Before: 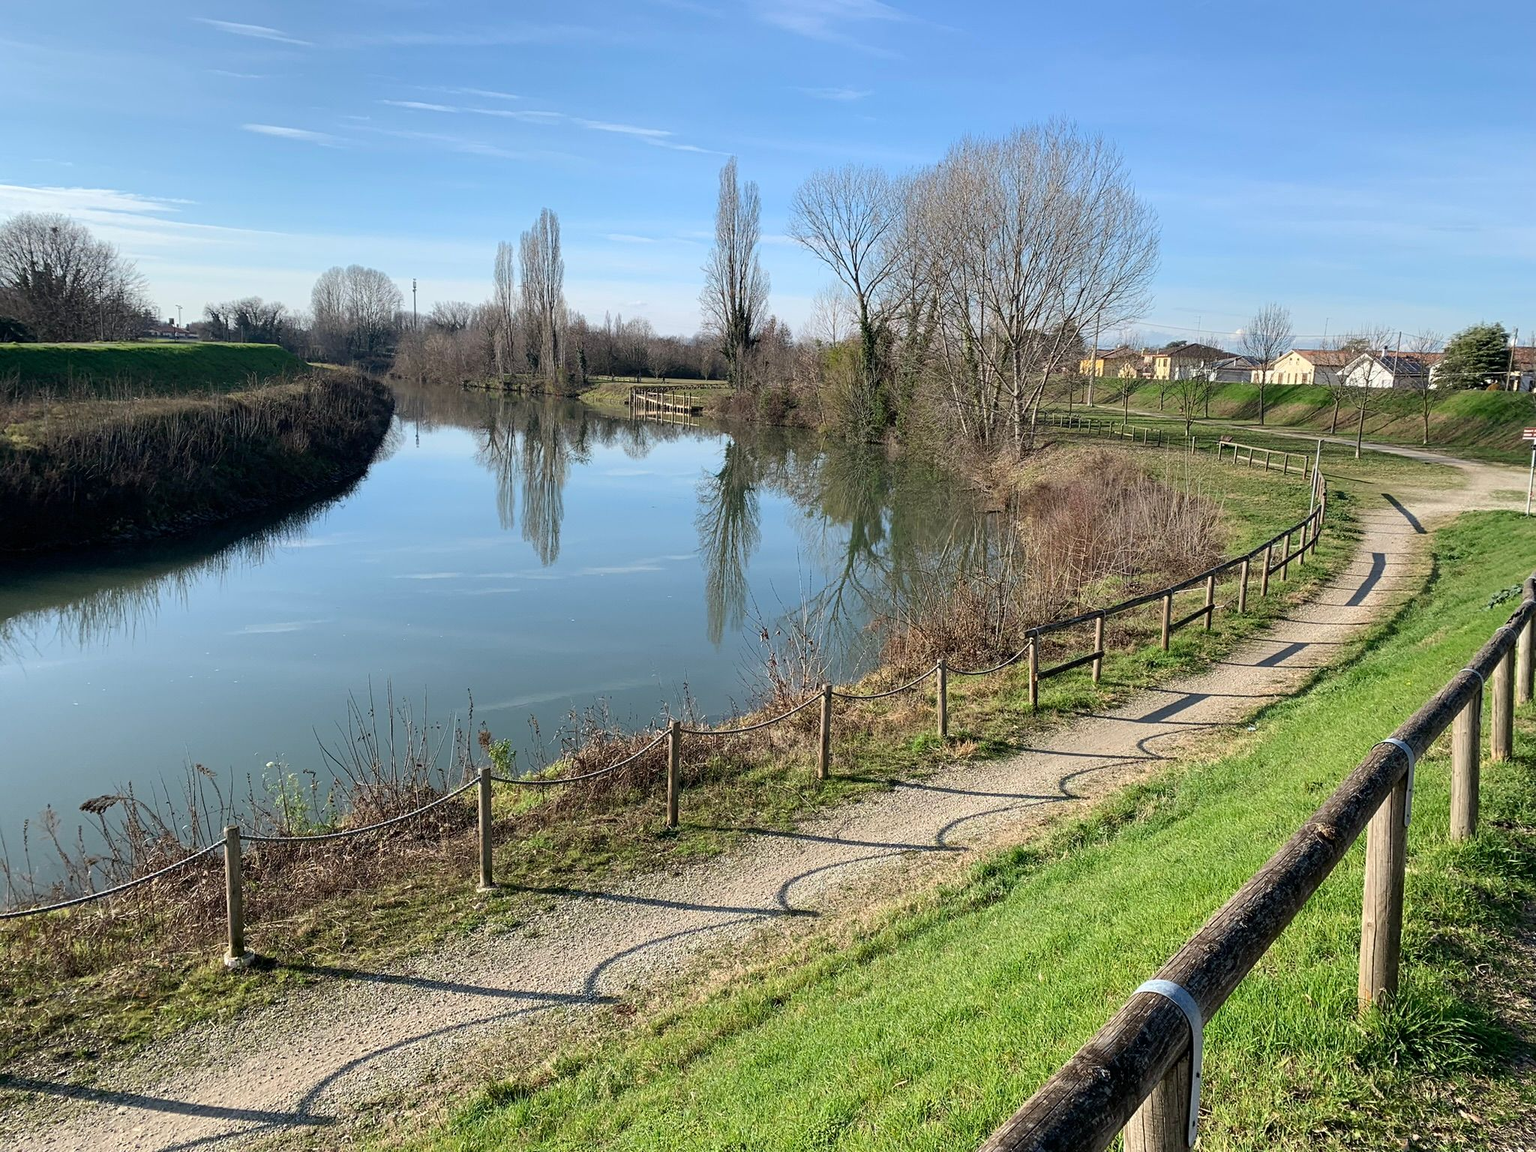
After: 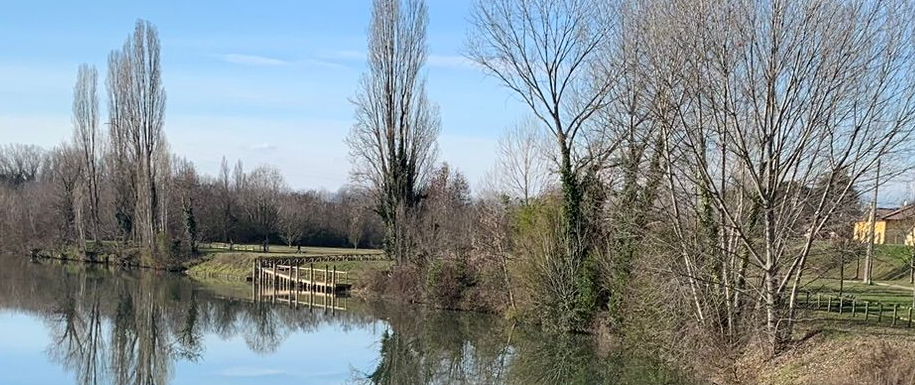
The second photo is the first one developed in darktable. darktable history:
tone equalizer: on, module defaults
crop: left 28.64%, top 16.832%, right 26.637%, bottom 58.055%
